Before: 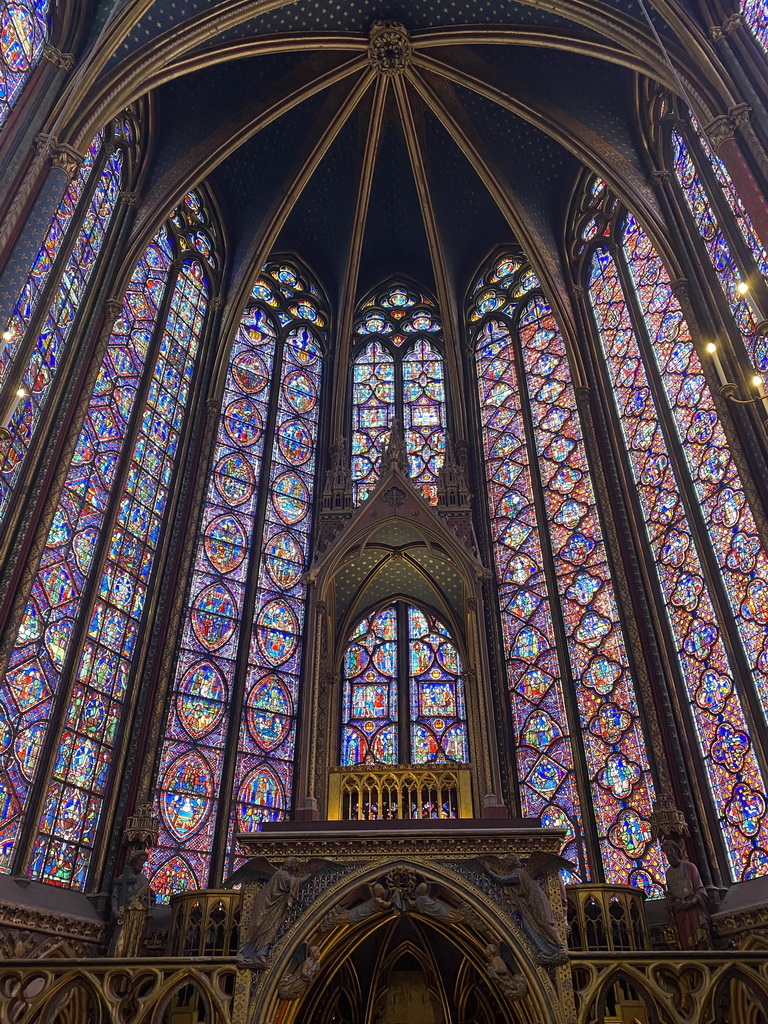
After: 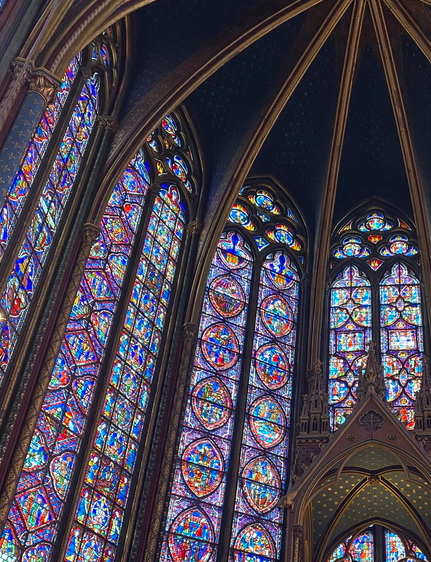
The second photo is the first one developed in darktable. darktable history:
crop and rotate: left 3.063%, top 7.51%, right 40.77%, bottom 37.56%
contrast brightness saturation: contrast -0.015, brightness -0.013, saturation 0.032
color correction: highlights a* -0.087, highlights b* -5.86, shadows a* -0.142, shadows b* -0.128
